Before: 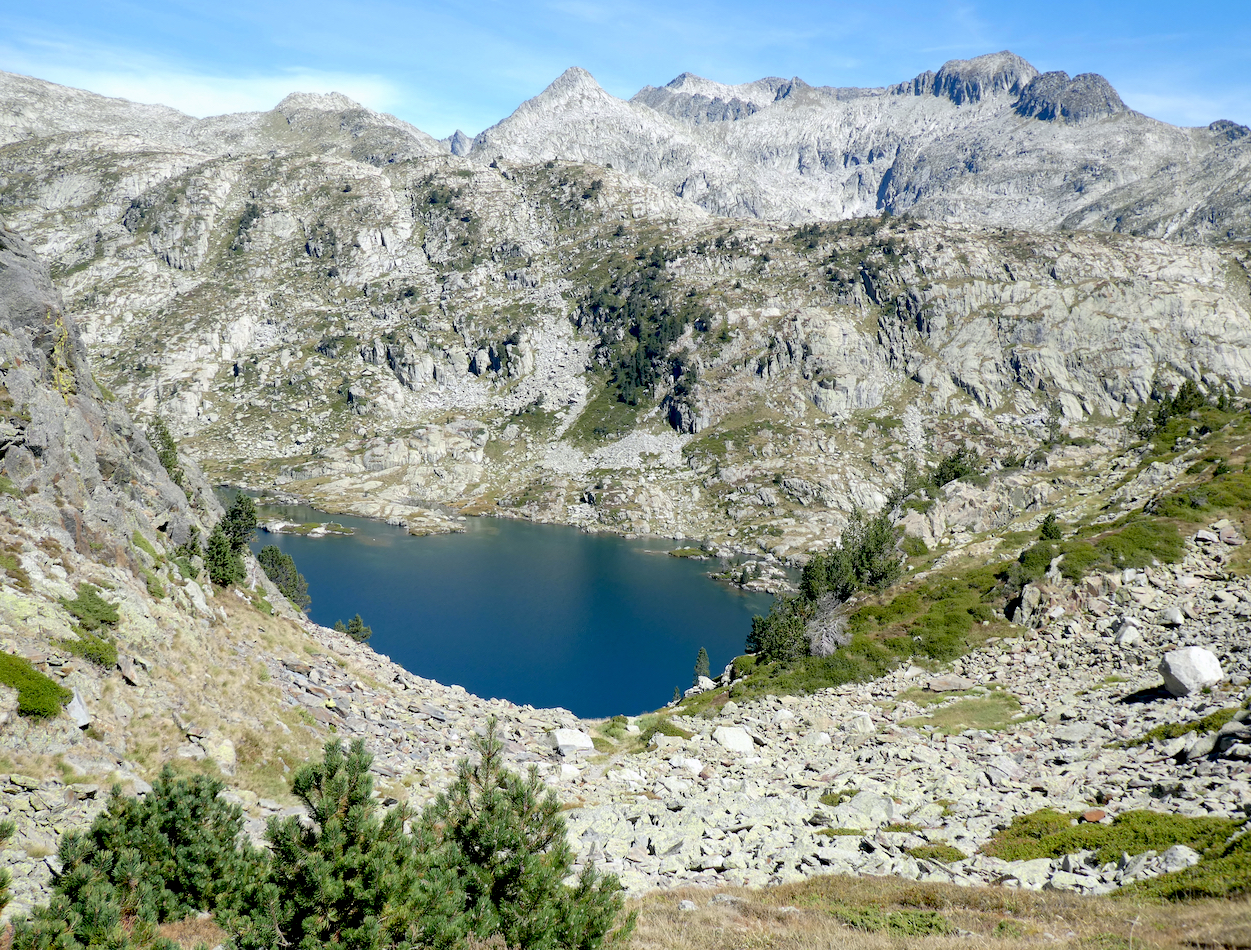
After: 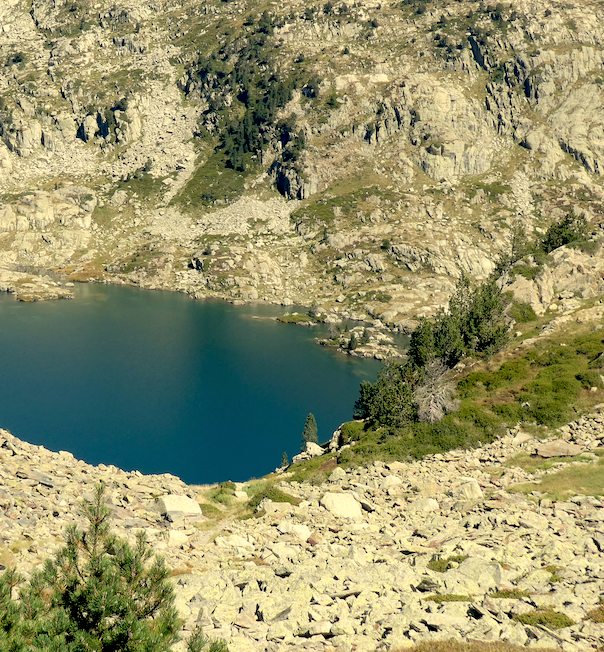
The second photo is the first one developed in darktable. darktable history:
crop: left 31.379%, top 24.658%, right 20.326%, bottom 6.628%
white balance: red 1.08, blue 0.791
